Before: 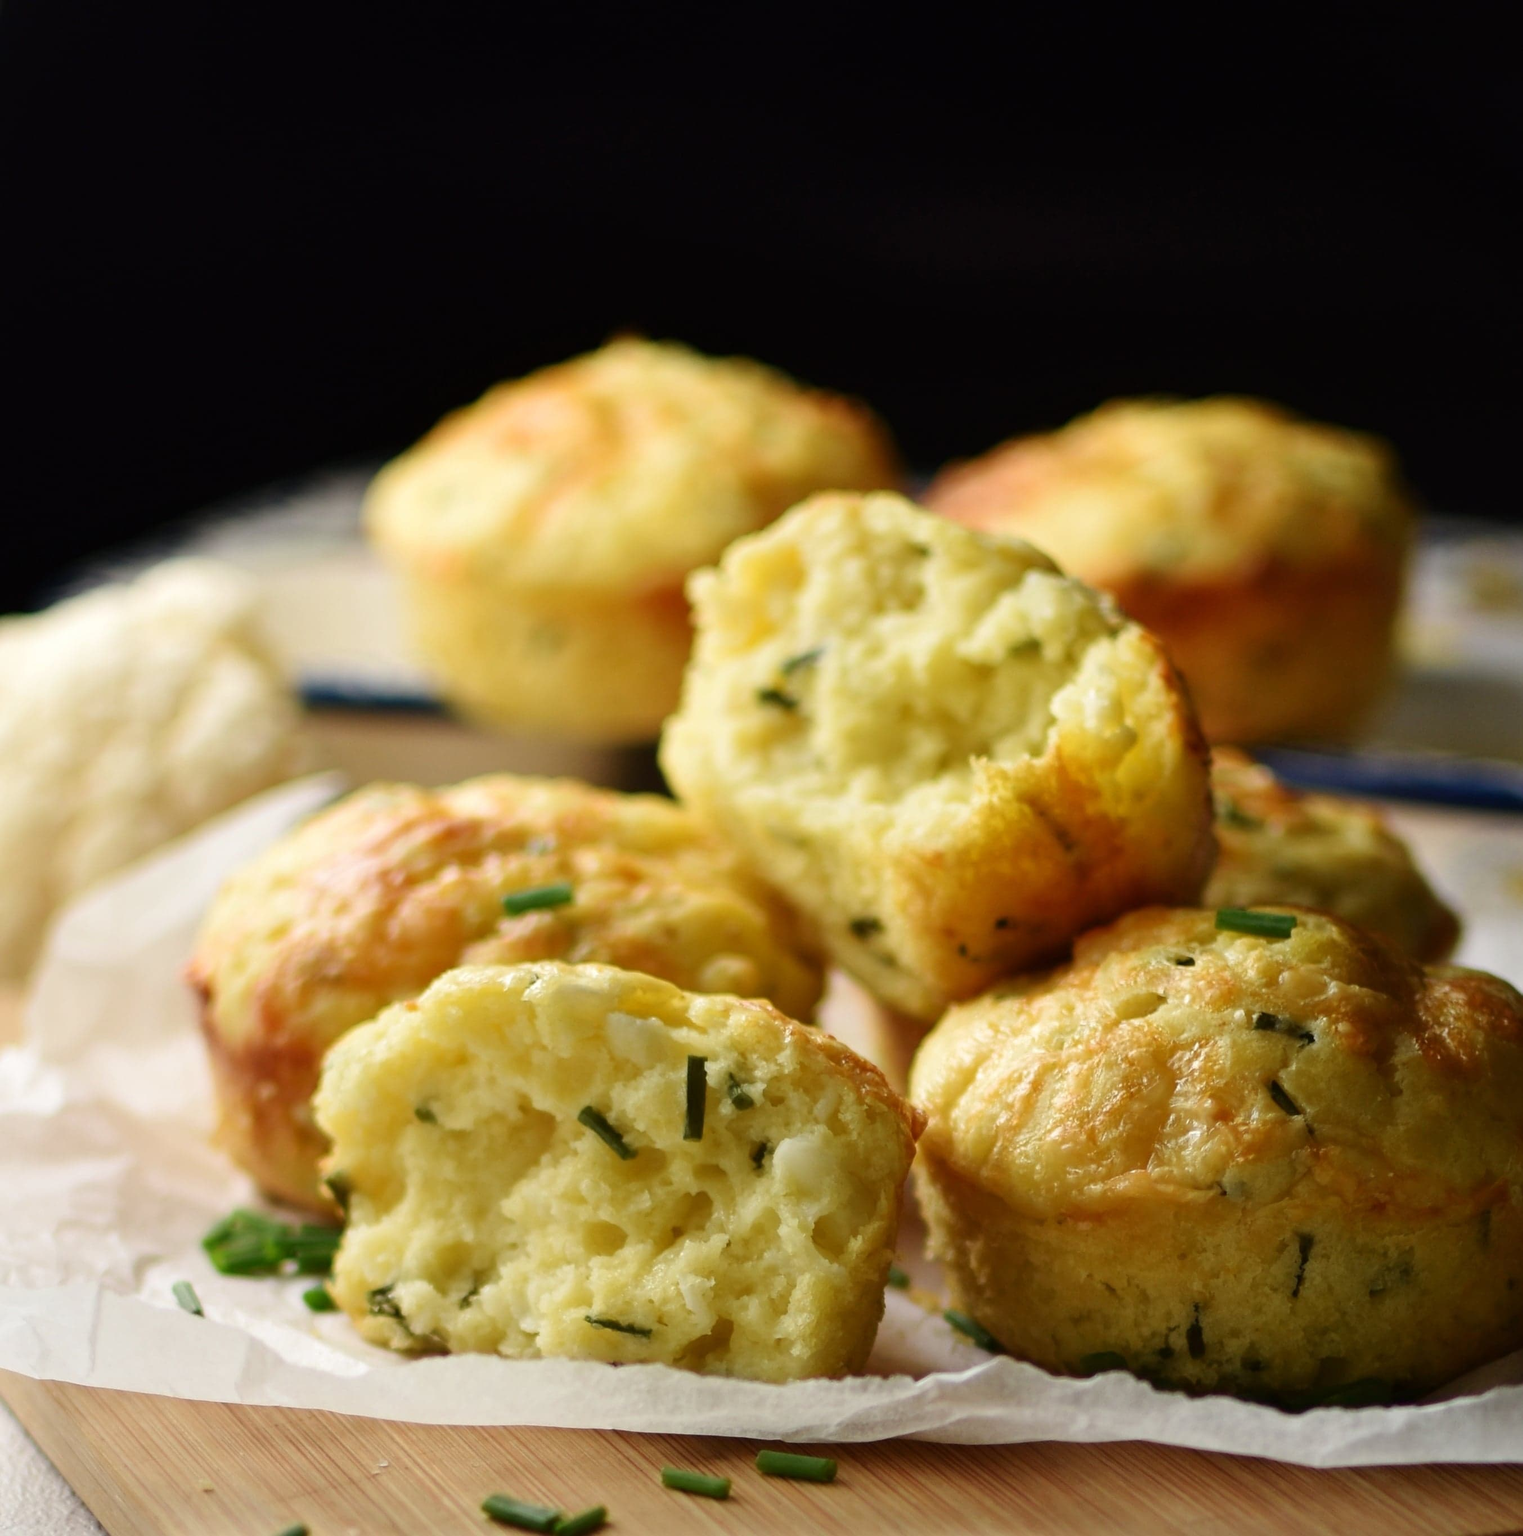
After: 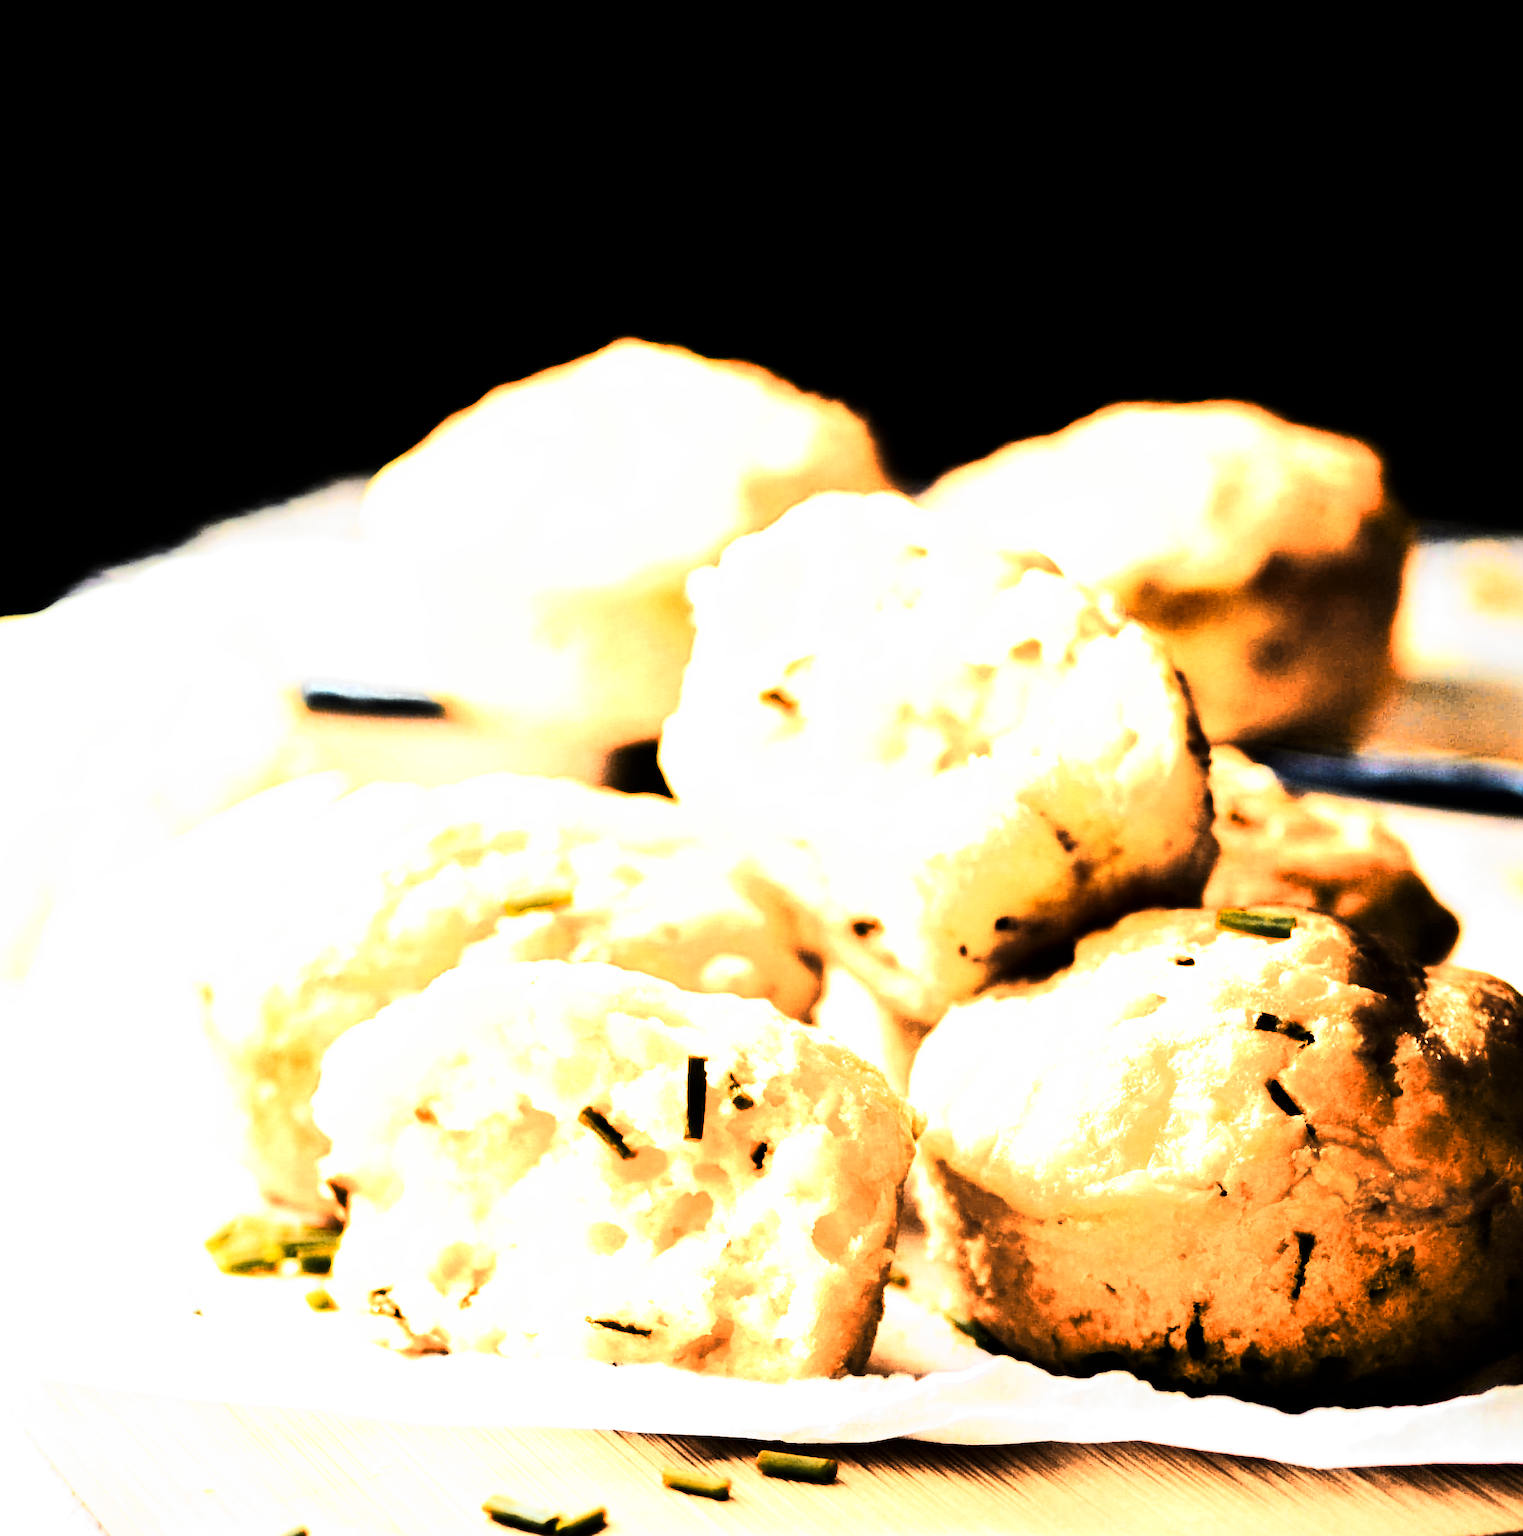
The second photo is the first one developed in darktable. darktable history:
color zones: curves: ch0 [(0.009, 0.528) (0.136, 0.6) (0.255, 0.586) (0.39, 0.528) (0.522, 0.584) (0.686, 0.736) (0.849, 0.561)]; ch1 [(0.045, 0.781) (0.14, 0.416) (0.257, 0.695) (0.442, 0.032) (0.738, 0.338) (0.818, 0.632) (0.891, 0.741) (1, 0.704)]; ch2 [(0, 0.667) (0.141, 0.52) (0.26, 0.37) (0.474, 0.432) (0.743, 0.286)]
exposure: black level correction -0.002, exposure 1.115 EV, compensate highlight preservation false
tone curve: curves: ch0 [(0, 0) (0.086, 0.006) (0.148, 0.021) (0.245, 0.105) (0.374, 0.401) (0.444, 0.631) (0.778, 0.915) (1, 1)], color space Lab, linked channels, preserve colors none
filmic rgb: black relative exposure -8.2 EV, white relative exposure 2.2 EV, threshold 3 EV, hardness 7.11, latitude 75%, contrast 1.325, highlights saturation mix -2%, shadows ↔ highlights balance 30%, preserve chrominance no, color science v5 (2021), contrast in shadows safe, contrast in highlights safe, enable highlight reconstruction true
